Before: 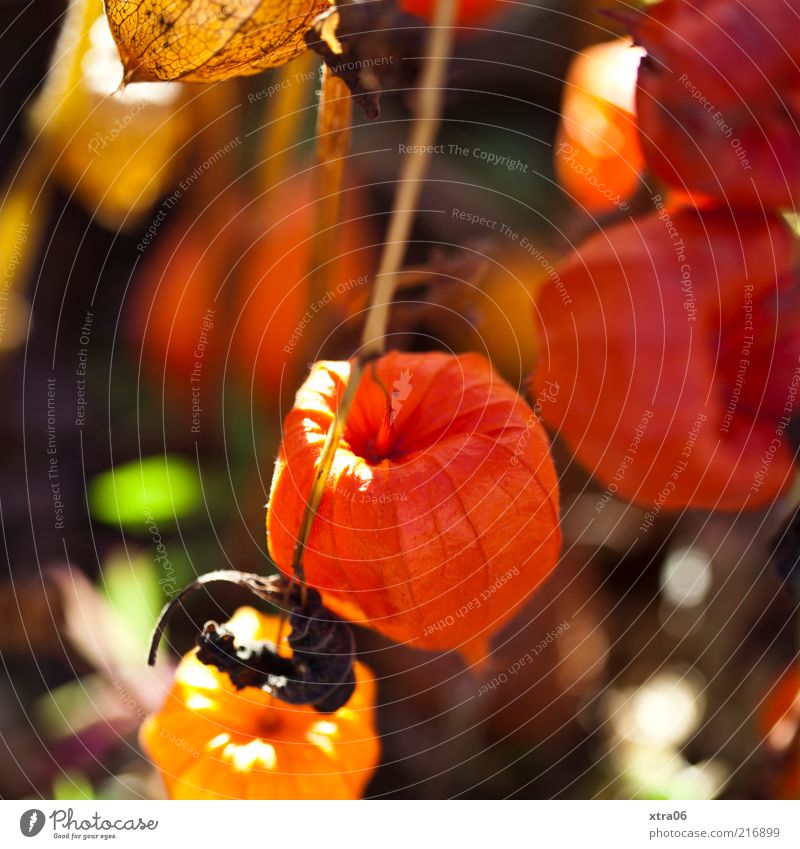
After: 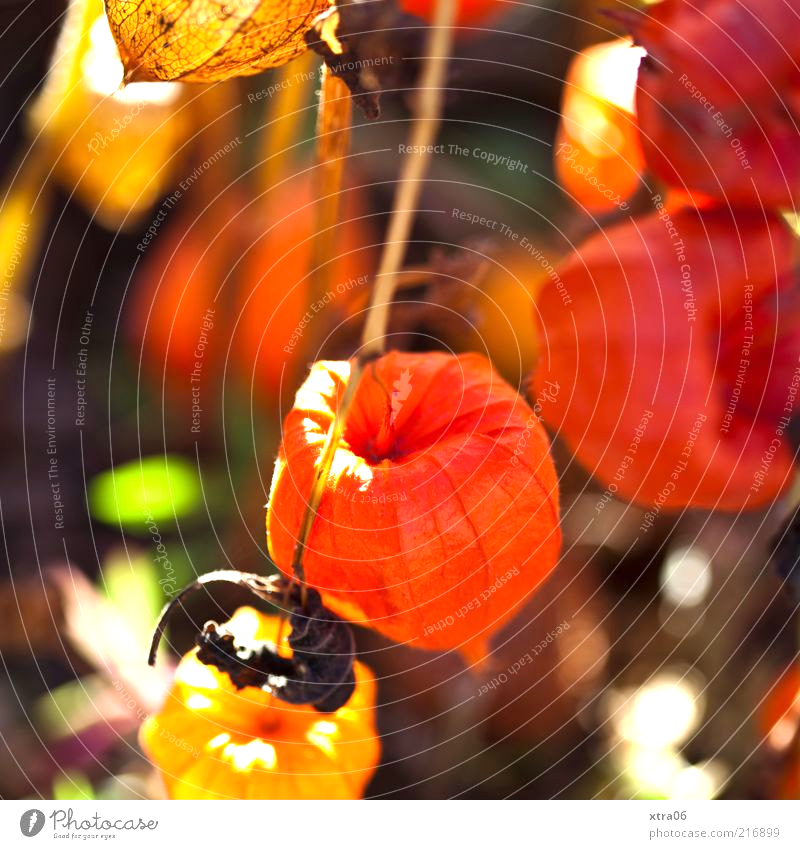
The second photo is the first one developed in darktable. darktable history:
exposure: exposure 0.741 EV, compensate exposure bias true, compensate highlight preservation false
